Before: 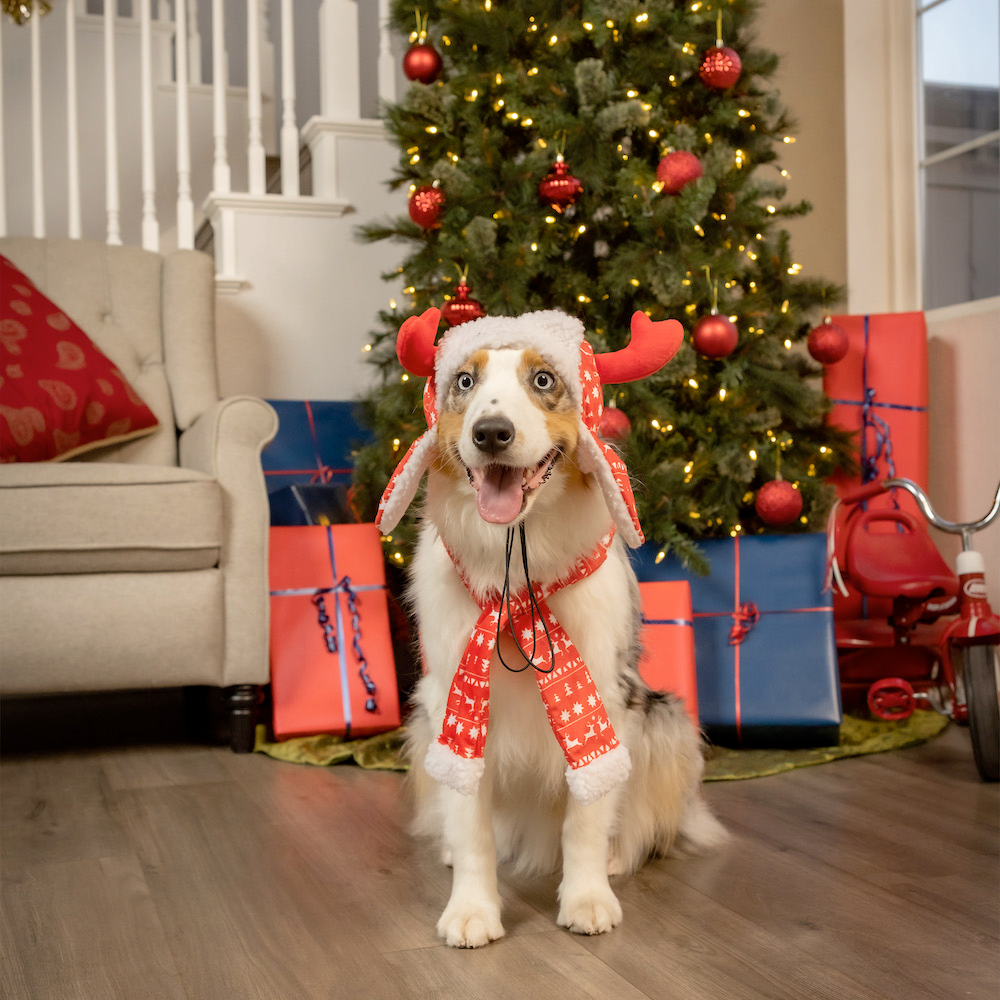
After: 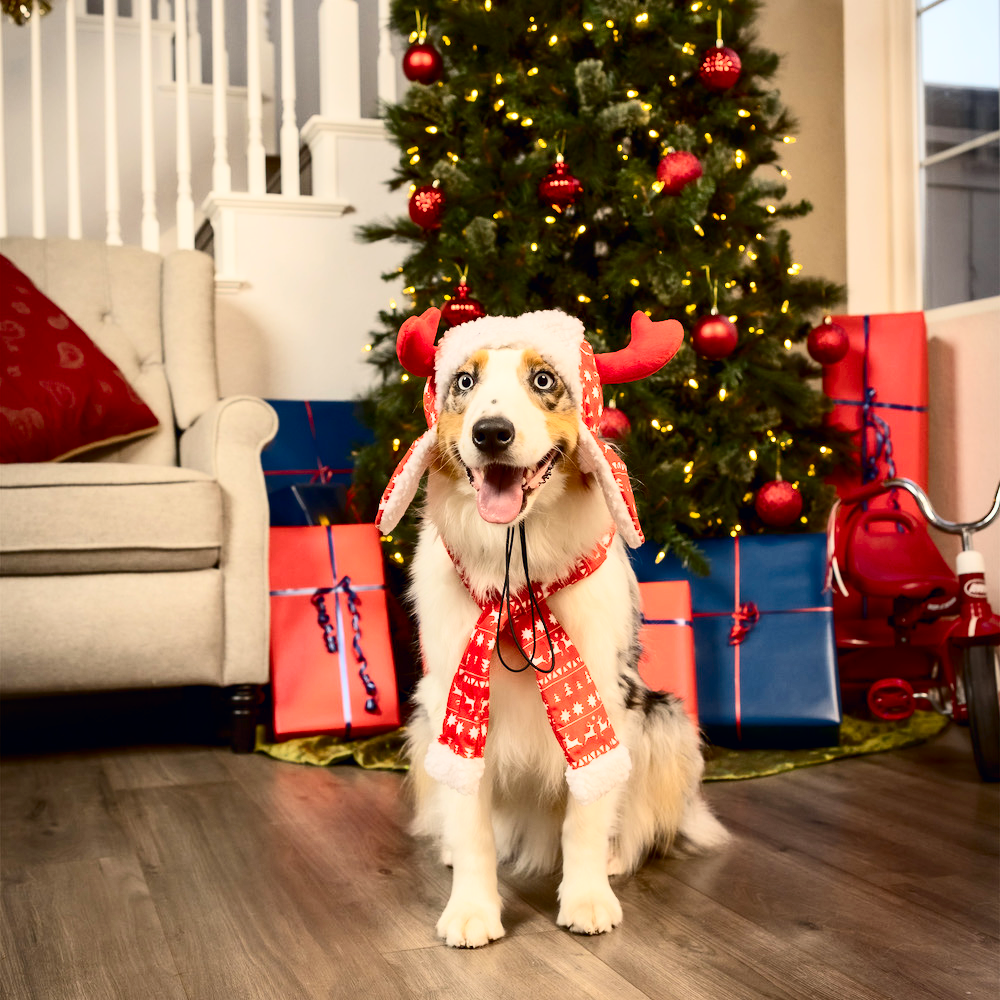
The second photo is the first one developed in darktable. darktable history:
contrast brightness saturation: contrast 0.41, brightness 0.044, saturation 0.26
color correction: highlights a* 0.187, highlights b* 2.71, shadows a* -1.07, shadows b* -4.49
